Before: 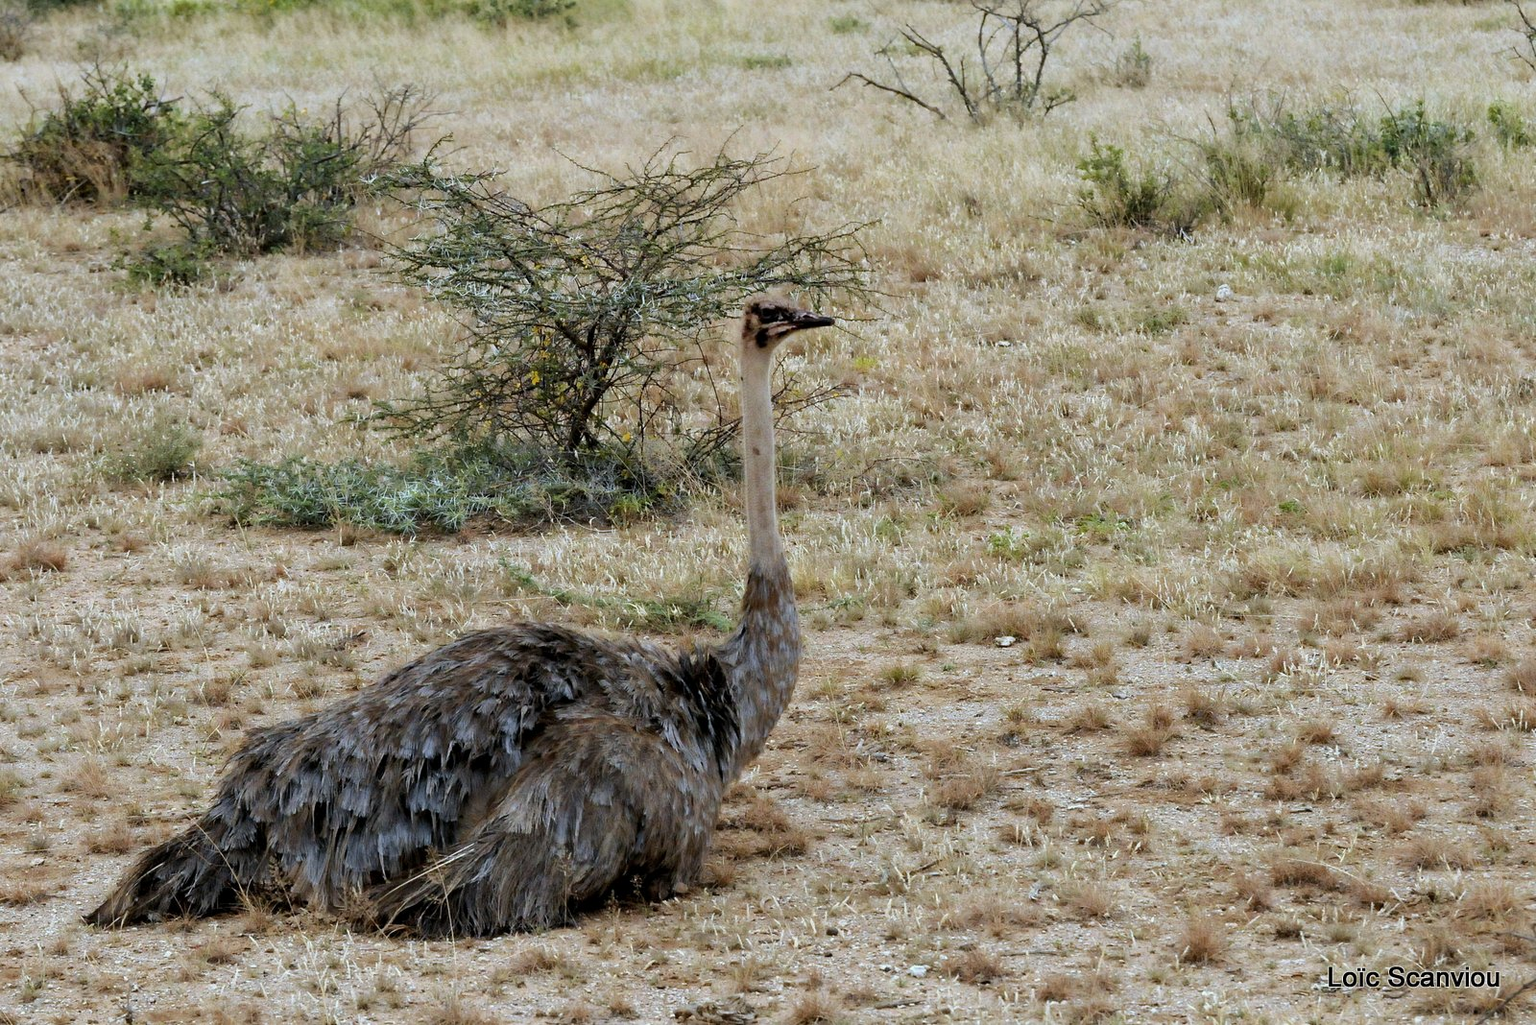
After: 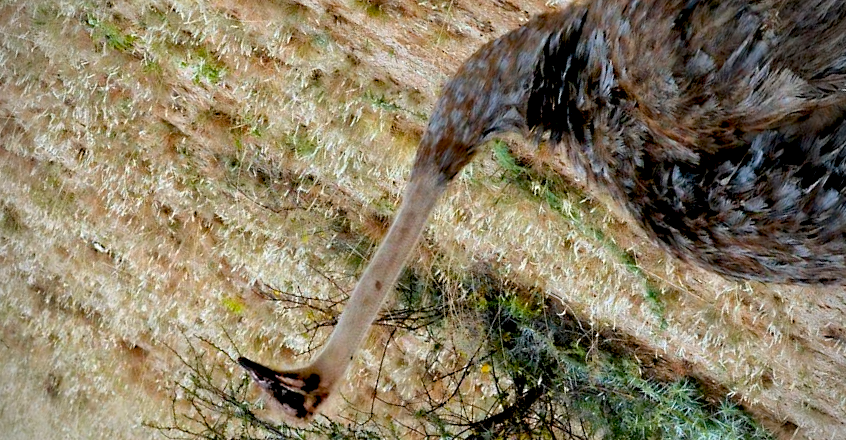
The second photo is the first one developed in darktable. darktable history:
exposure: black level correction 0.007, exposure 0.16 EV, compensate highlight preservation false
sharpen: radius 5.298, amount 0.311, threshold 26.737
shadows and highlights: radius 333.91, shadows 63.36, highlights 4.86, compress 87.59%, highlights color adjustment 48.99%, soften with gaussian
color balance rgb: global offset › luminance -0.486%, linear chroma grading › global chroma 15.624%, perceptual saturation grading › global saturation 0.608%, global vibrance 9.899%
crop and rotate: angle 148.64°, left 9.139%, top 15.604%, right 4.414%, bottom 17.036%
vignetting: width/height ratio 1.098
local contrast: mode bilateral grid, contrast 19, coarseness 49, detail 130%, midtone range 0.2
